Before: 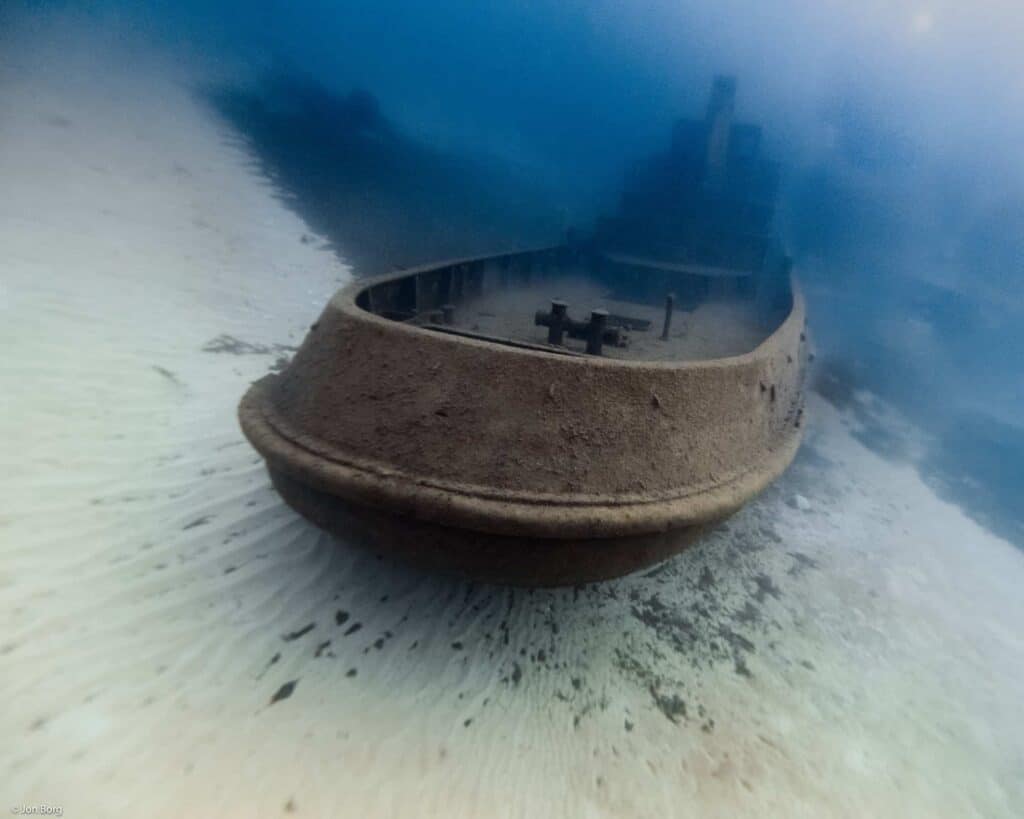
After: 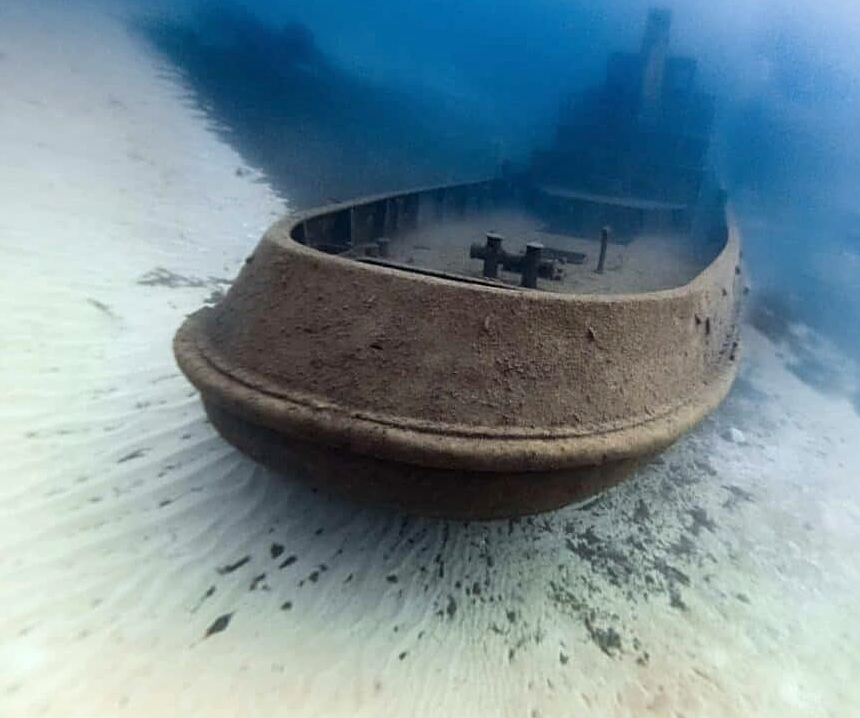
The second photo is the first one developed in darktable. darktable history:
crop: left 6.433%, top 8.238%, right 9.55%, bottom 4.064%
exposure: exposure 0.496 EV, compensate highlight preservation false
sharpen: on, module defaults
